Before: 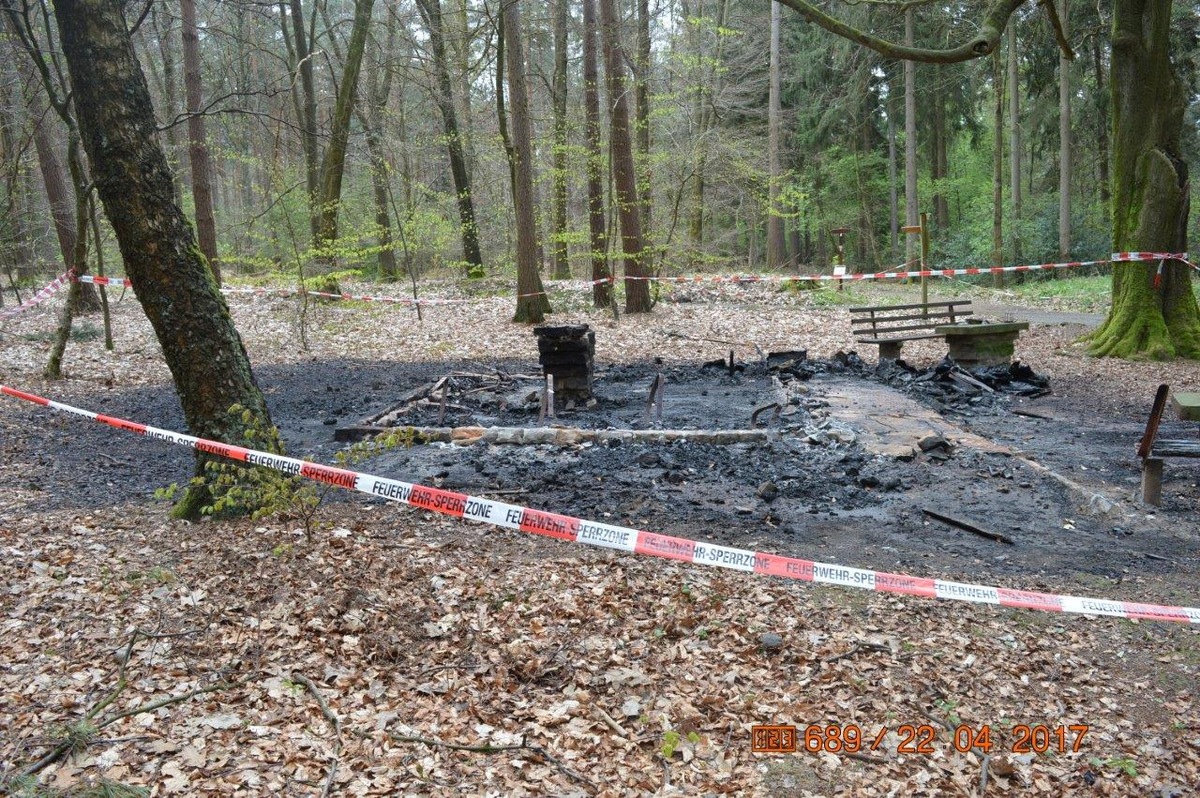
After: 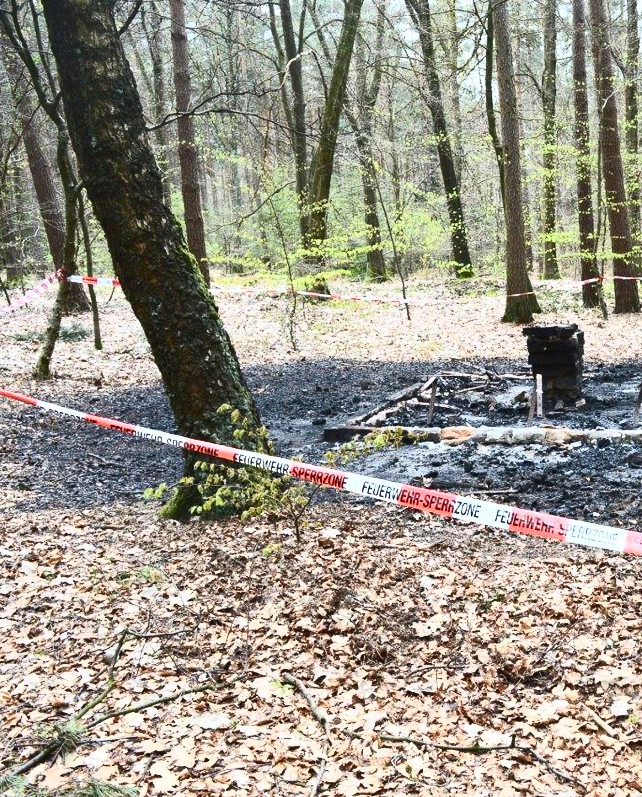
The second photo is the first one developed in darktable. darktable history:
crop: left 0.955%, right 45.506%, bottom 0.08%
contrast brightness saturation: contrast 0.601, brightness 0.359, saturation 0.148
